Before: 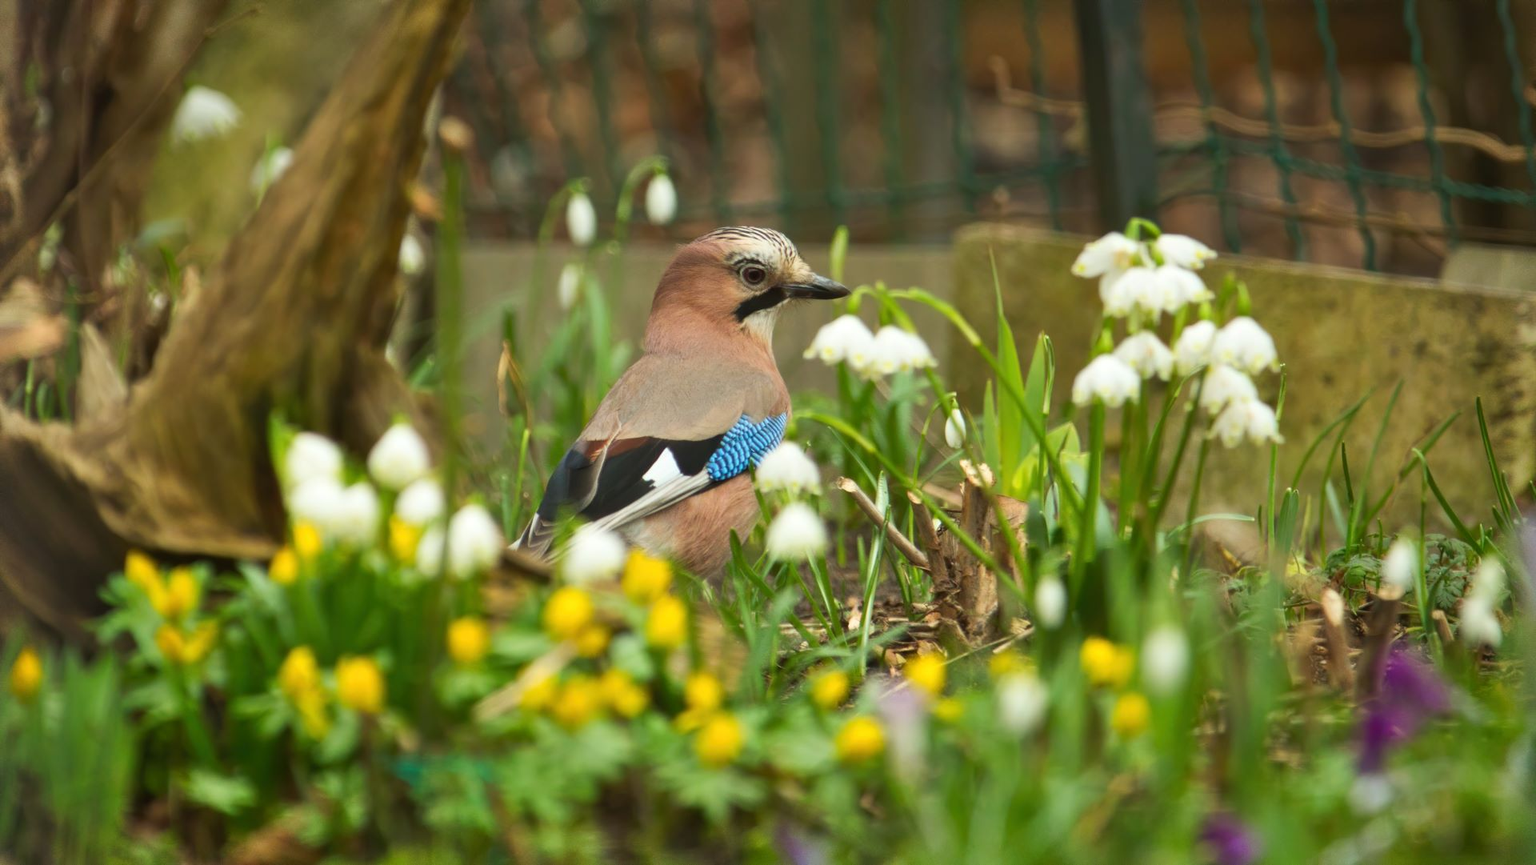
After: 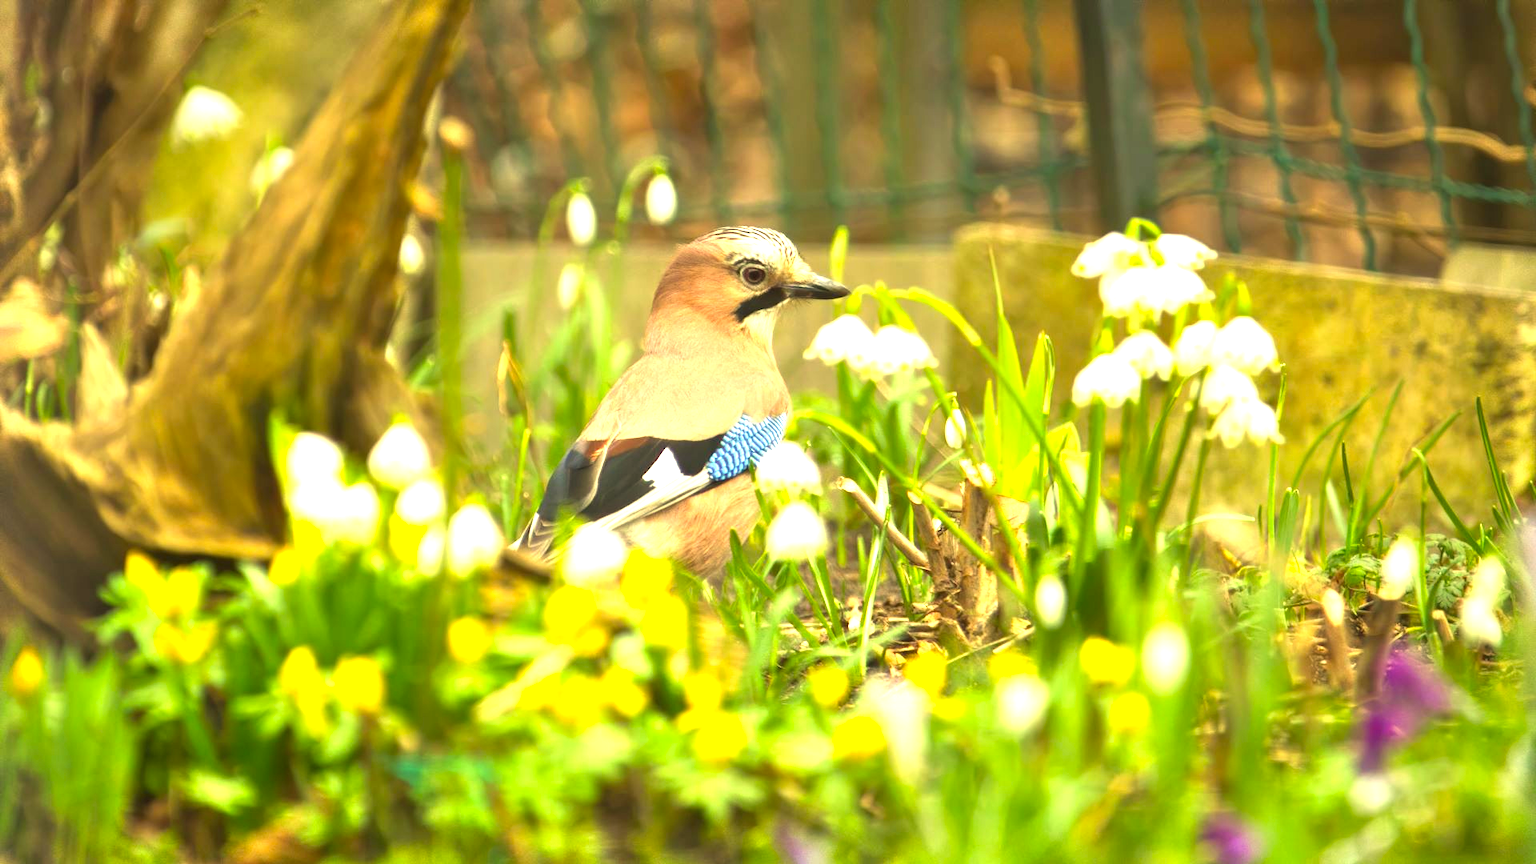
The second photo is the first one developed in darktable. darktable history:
color correction: highlights a* 2.61, highlights b* 22.86
exposure: black level correction 0, exposure 1.537 EV, compensate exposure bias true, compensate highlight preservation false
